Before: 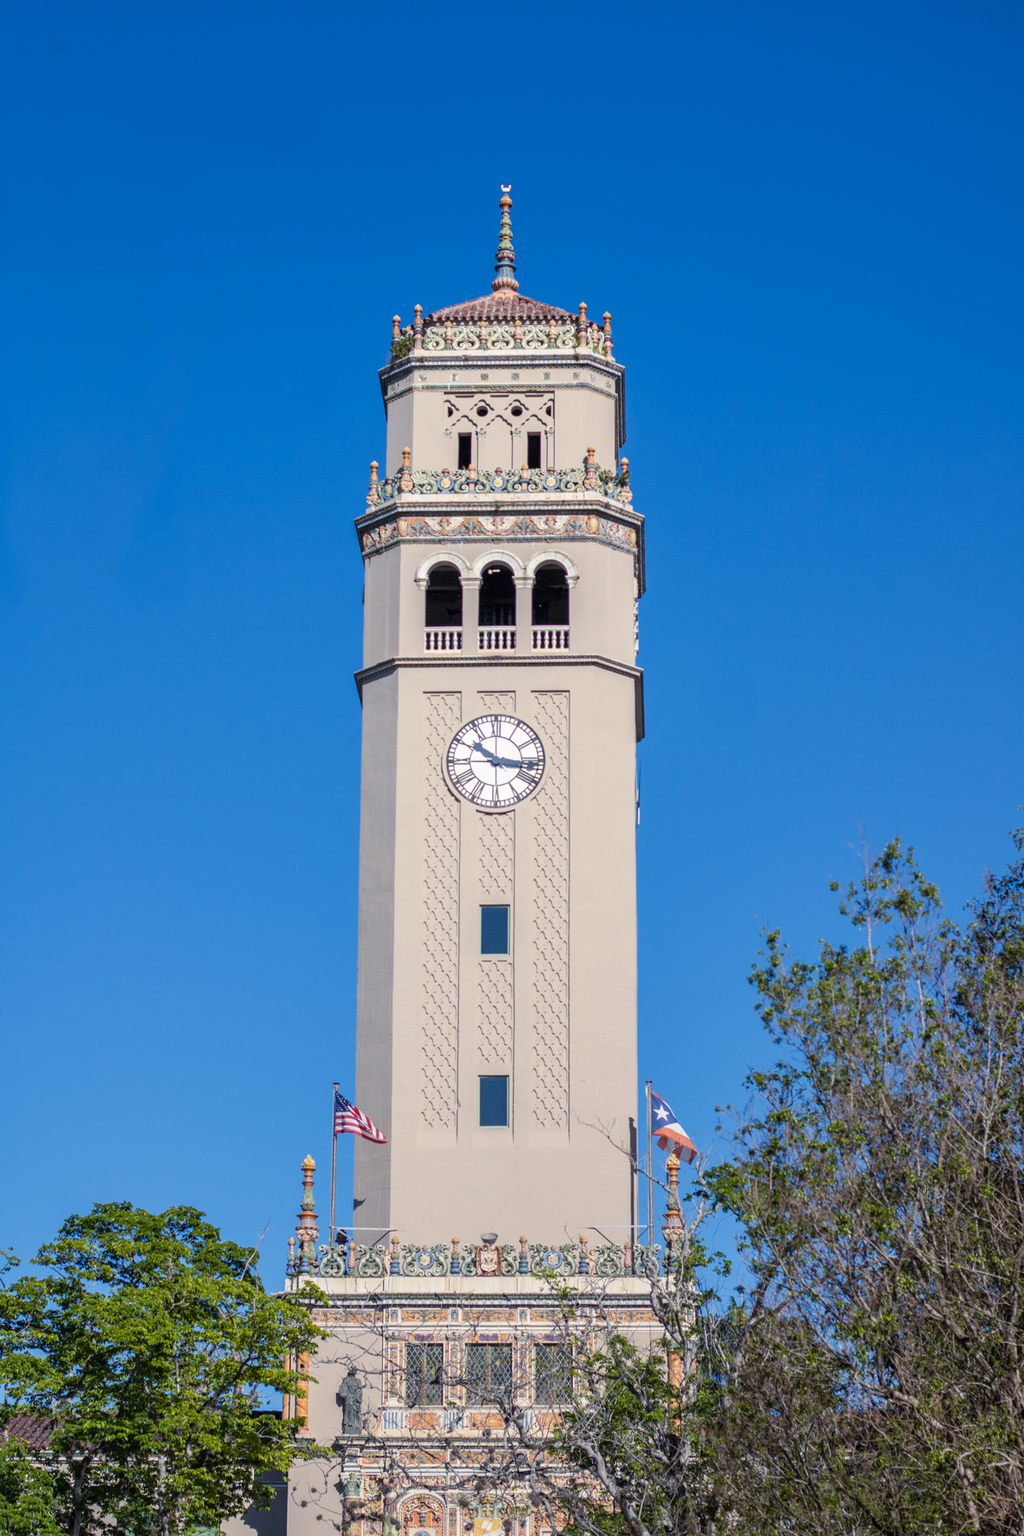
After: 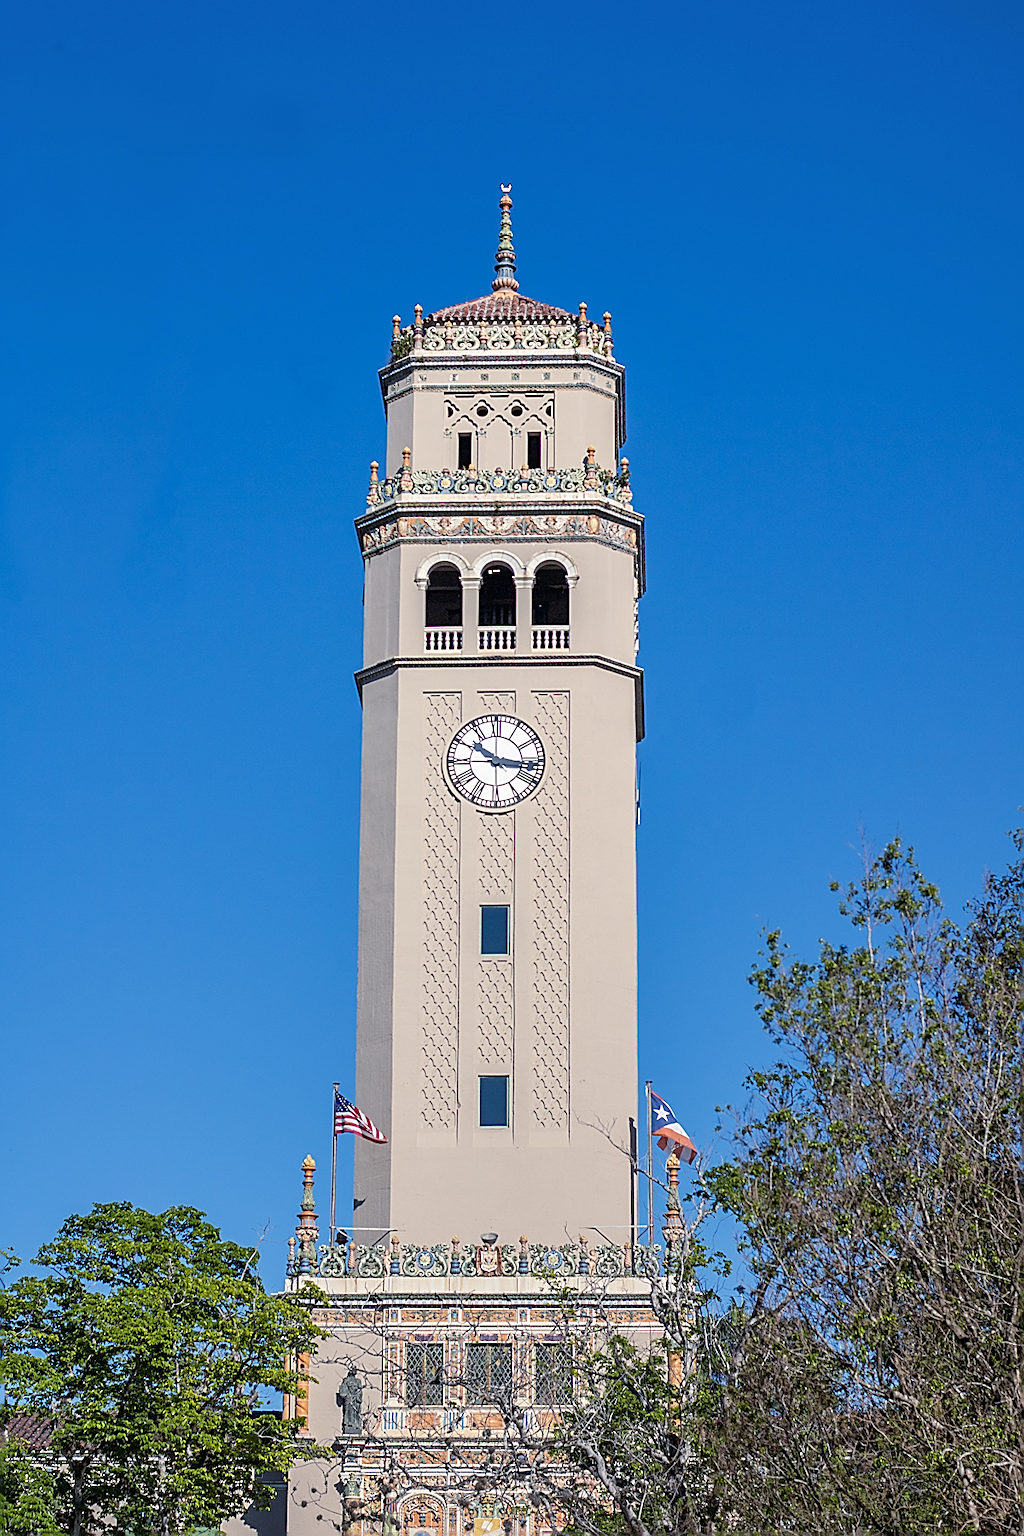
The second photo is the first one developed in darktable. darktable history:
shadows and highlights: shadows 37.27, highlights -28.18, soften with gaussian
sharpen: radius 1.685, amount 1.294
